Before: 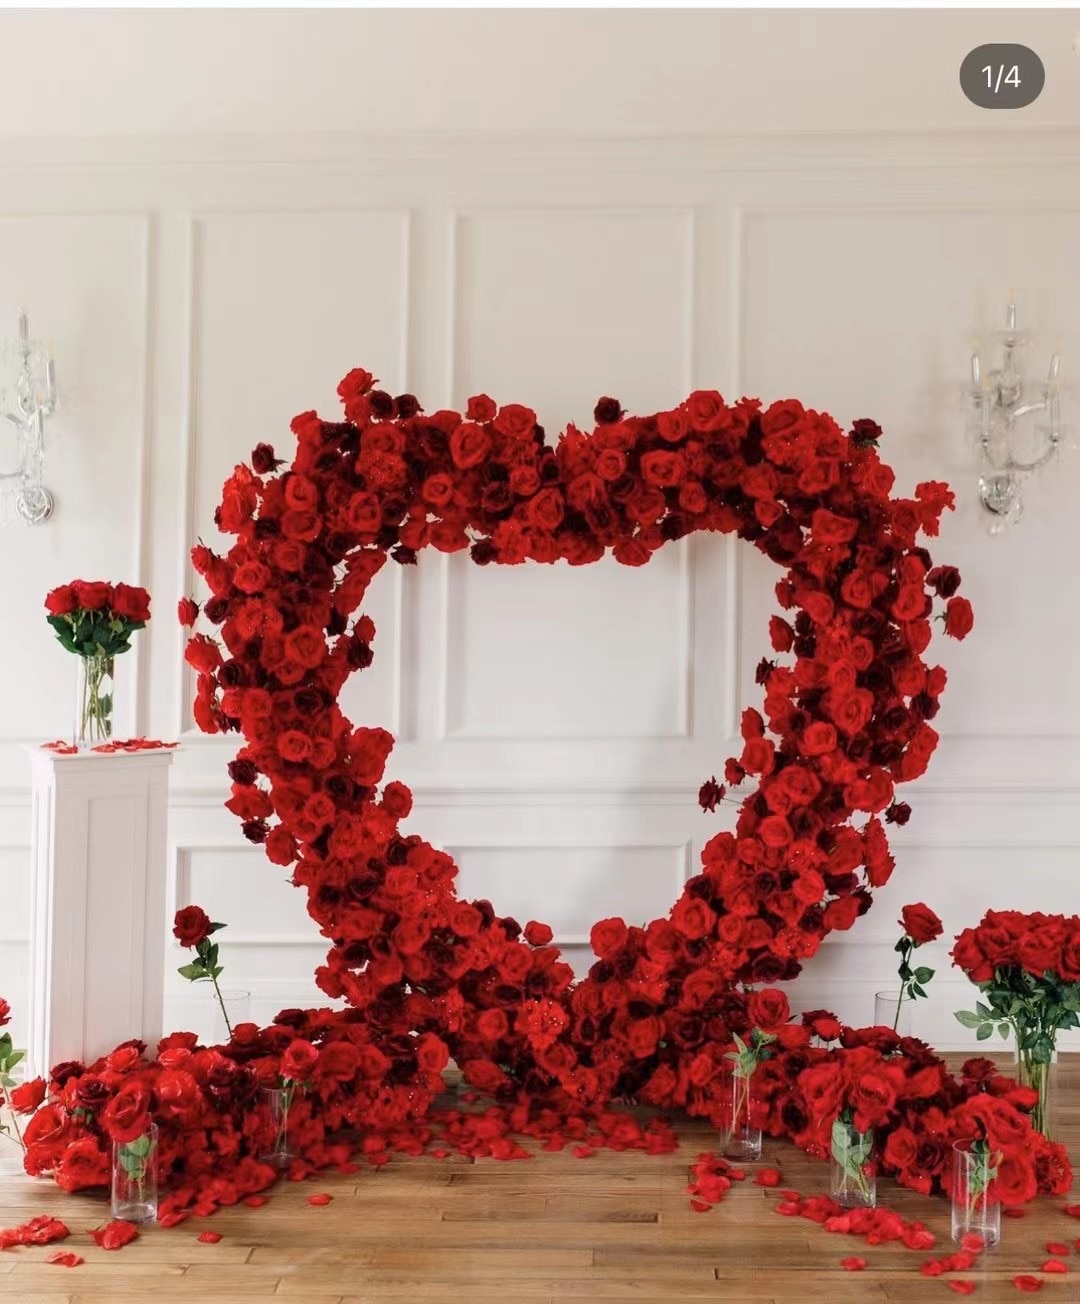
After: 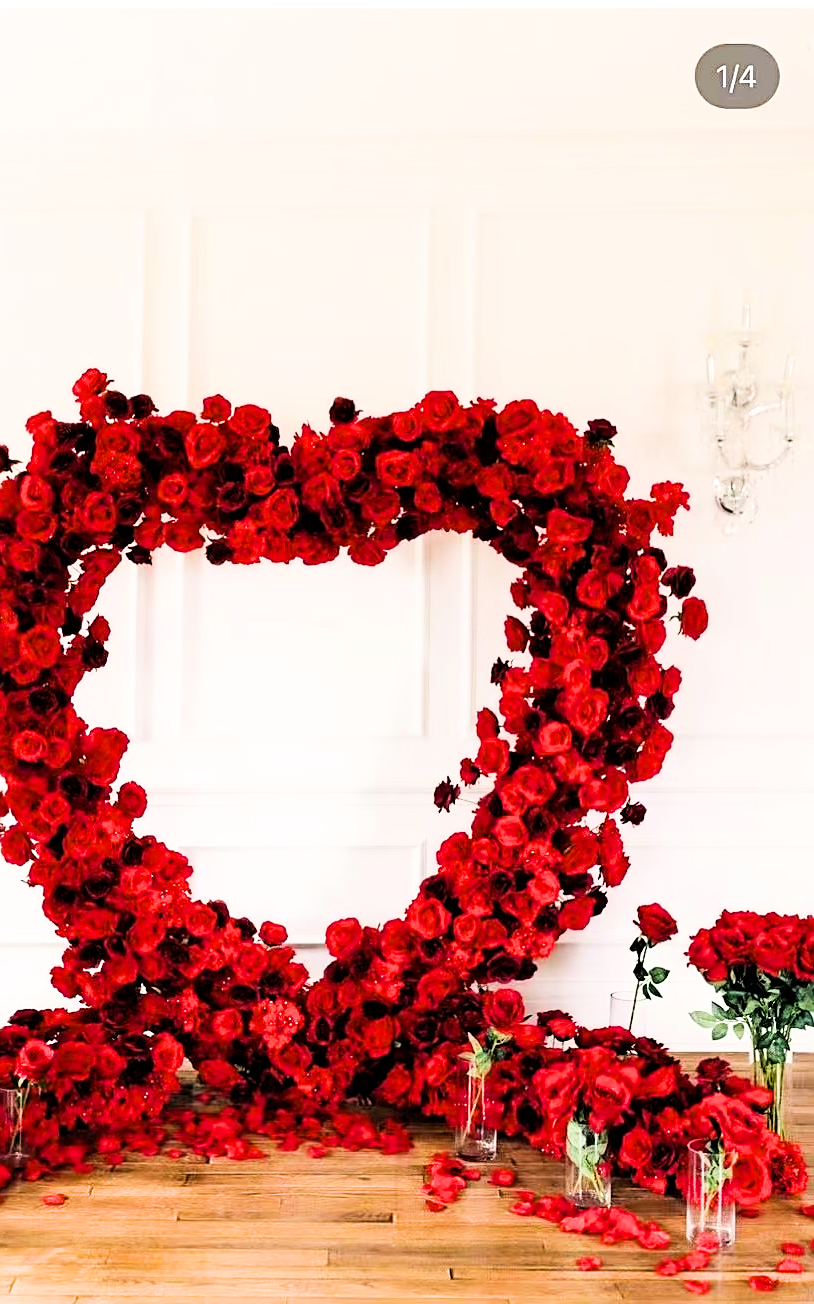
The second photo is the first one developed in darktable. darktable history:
exposure: black level correction 0, exposure 1.106 EV, compensate exposure bias true, compensate highlight preservation false
crop and rotate: left 24.541%
sharpen: on, module defaults
color balance rgb: linear chroma grading › global chroma 1.045%, linear chroma grading › mid-tones -1.379%, perceptual saturation grading › global saturation 25.045%, perceptual brilliance grading › global brilliance 15.263%, perceptual brilliance grading › shadows -35.316%
filmic rgb: black relative exposure -5.13 EV, white relative exposure 3.99 EV, threshold 5.99 EV, hardness 2.9, contrast 1.296, highlights saturation mix -8.58%, enable highlight reconstruction true
